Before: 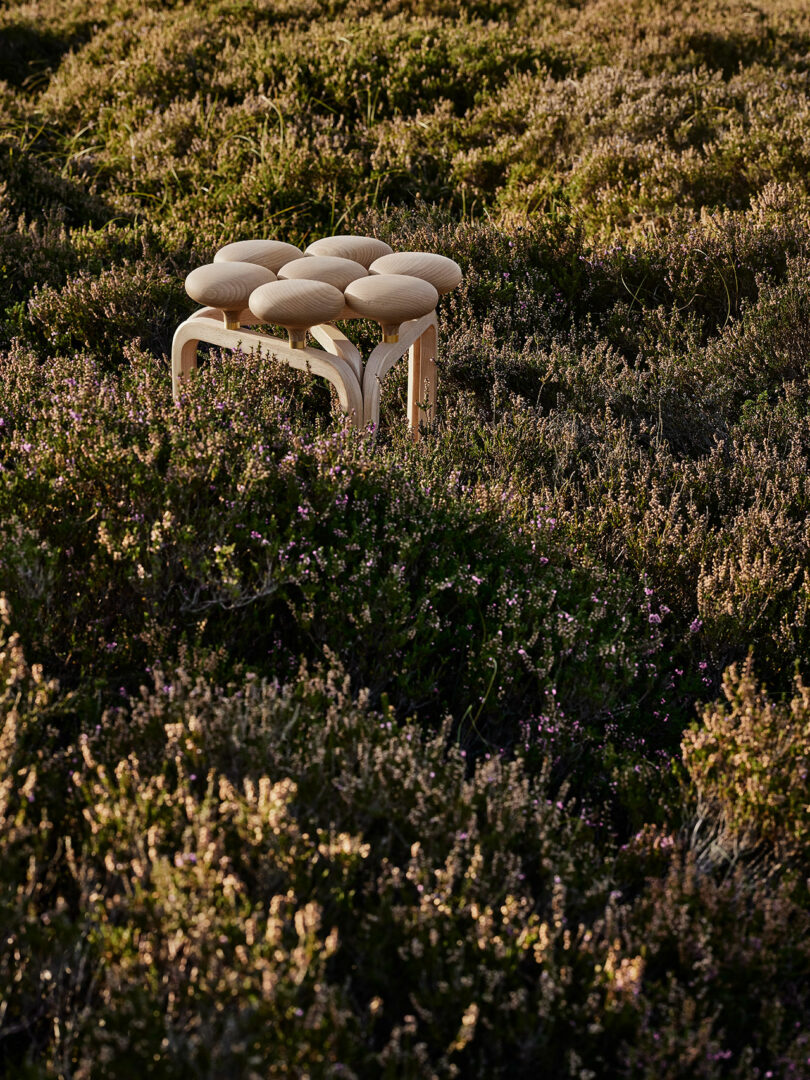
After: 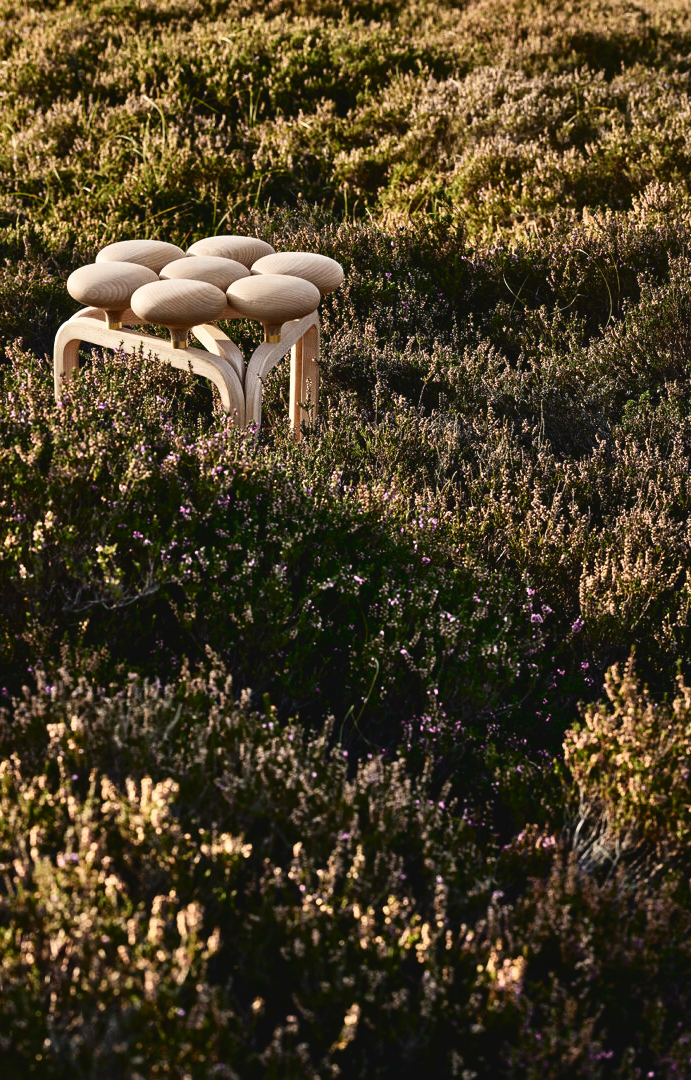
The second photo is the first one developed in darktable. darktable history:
tone curve: curves: ch0 [(0, 0) (0.003, 0.036) (0.011, 0.04) (0.025, 0.042) (0.044, 0.052) (0.069, 0.066) (0.1, 0.085) (0.136, 0.106) (0.177, 0.144) (0.224, 0.188) (0.277, 0.241) (0.335, 0.307) (0.399, 0.382) (0.468, 0.466) (0.543, 0.56) (0.623, 0.672) (0.709, 0.772) (0.801, 0.876) (0.898, 0.949) (1, 1)], color space Lab, independent channels, preserve colors none
crop and rotate: left 14.654%
exposure: black level correction 0, exposure 0.301 EV, compensate highlight preservation false
